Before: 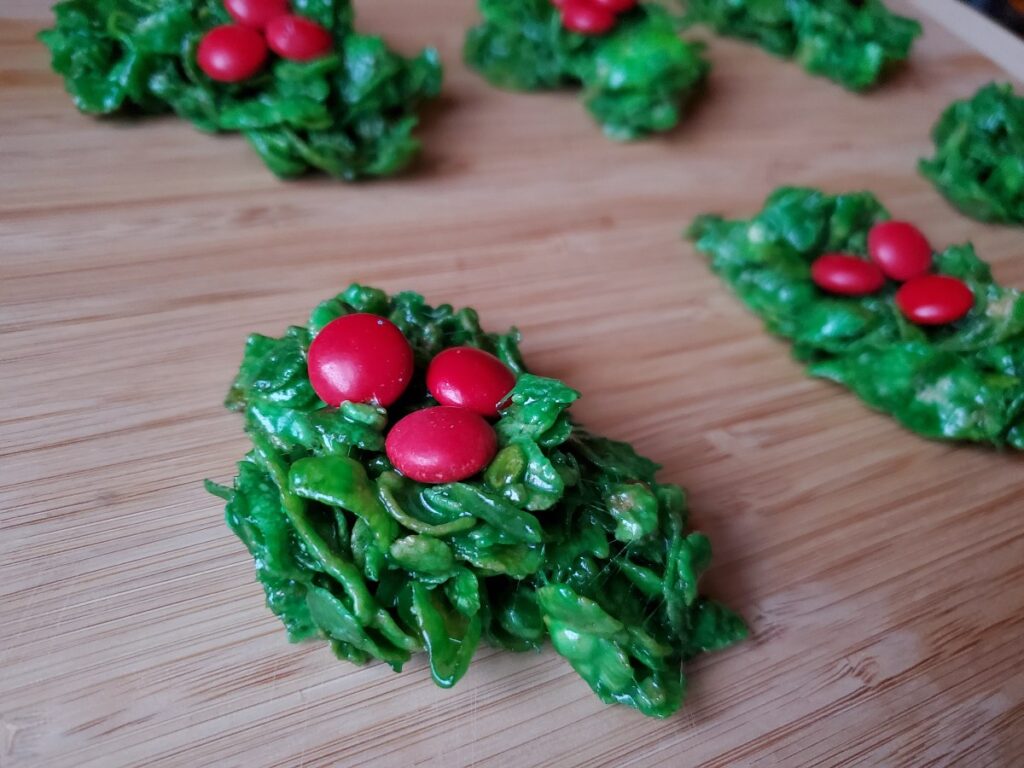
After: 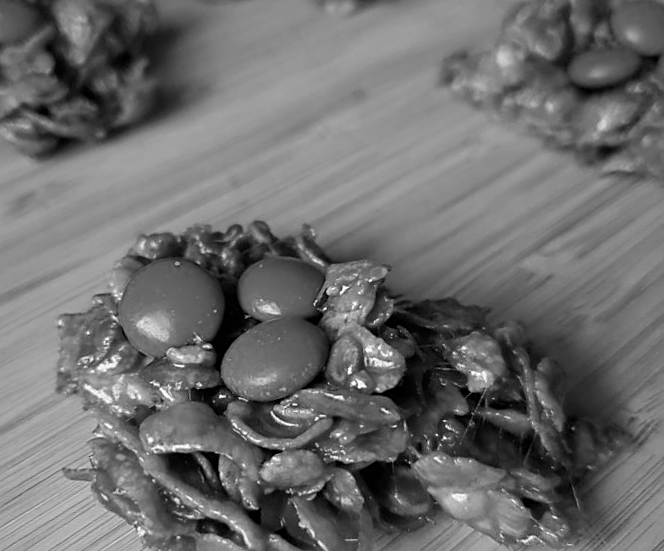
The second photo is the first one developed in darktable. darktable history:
contrast brightness saturation: saturation -0.995
crop and rotate: angle 18.91°, left 6.759%, right 3.745%, bottom 1.081%
sharpen: on, module defaults
